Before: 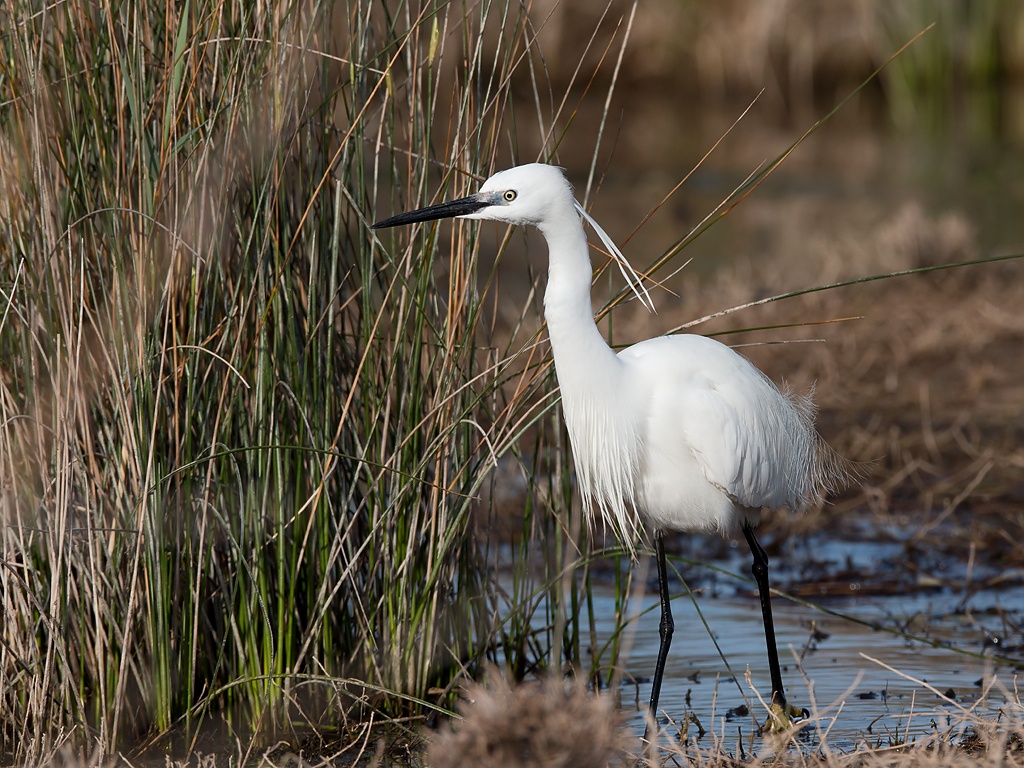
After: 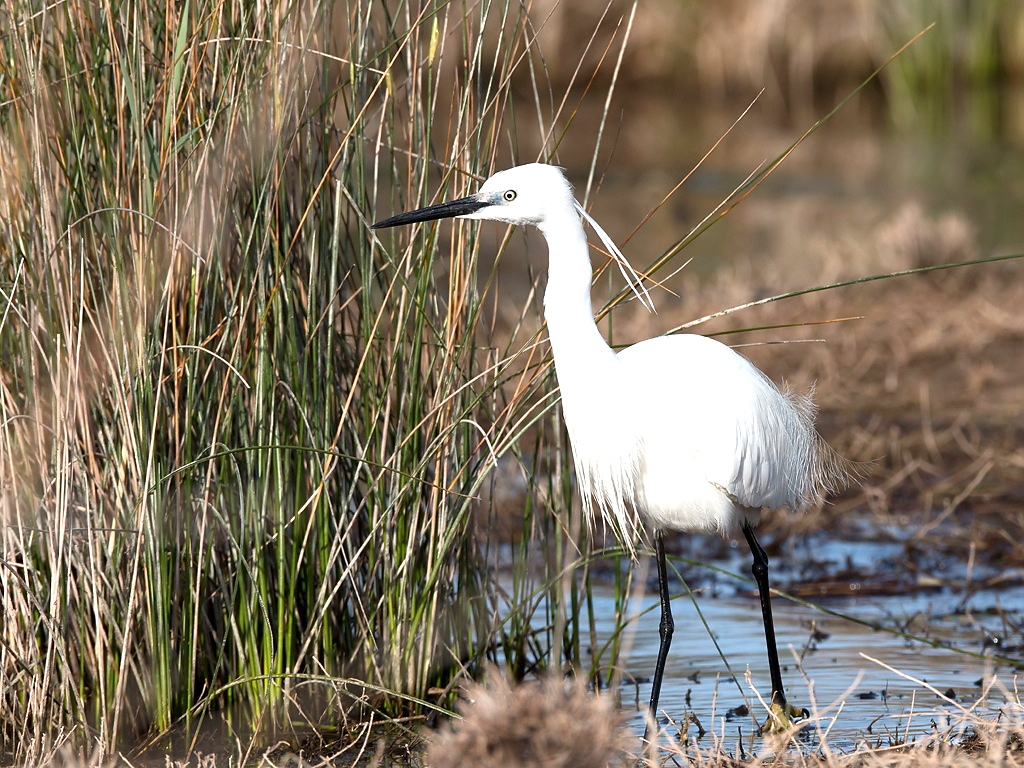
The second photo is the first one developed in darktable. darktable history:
exposure: exposure 0.991 EV, compensate highlight preservation false
